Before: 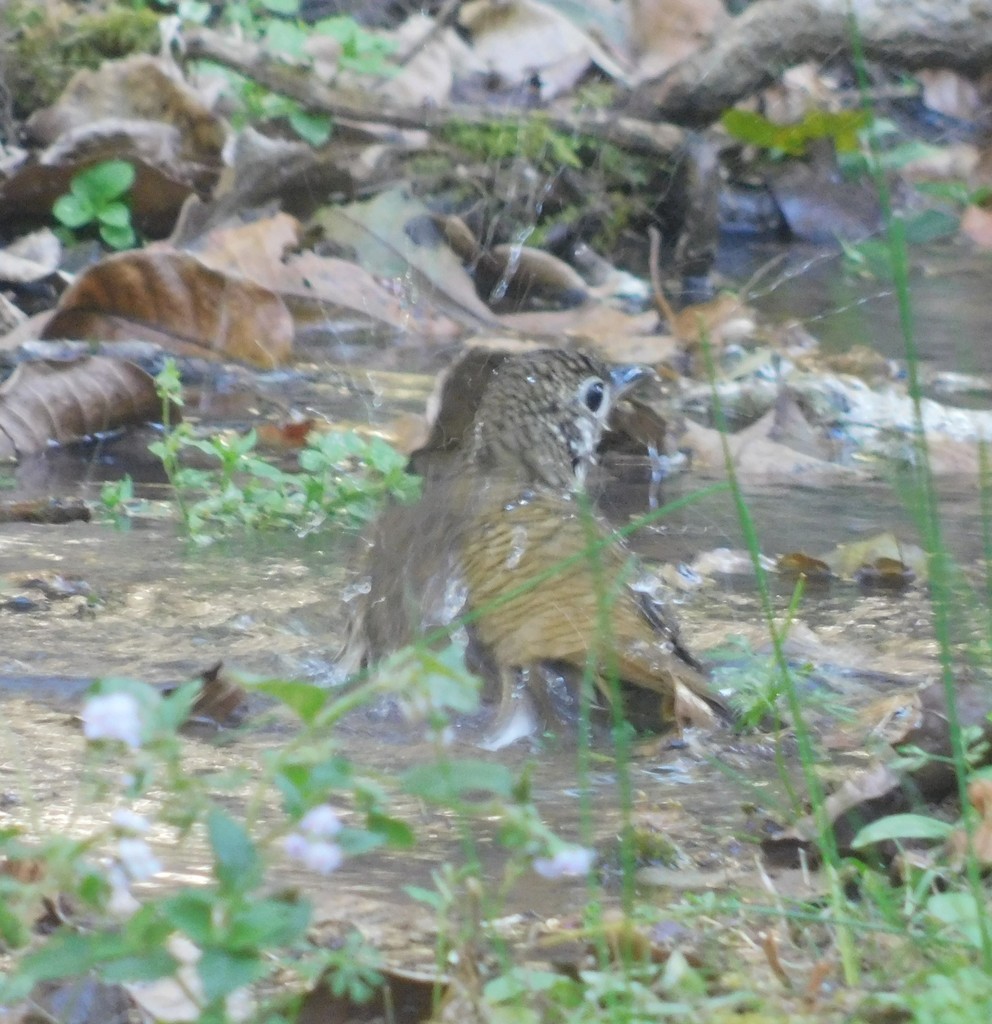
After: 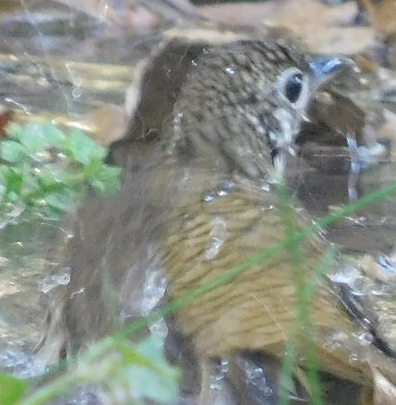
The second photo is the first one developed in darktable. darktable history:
sharpen: radius 0.971, amount 0.615
local contrast: highlights 103%, shadows 99%, detail 120%, midtone range 0.2
crop: left 30.389%, top 30.27%, right 29.634%, bottom 30.117%
